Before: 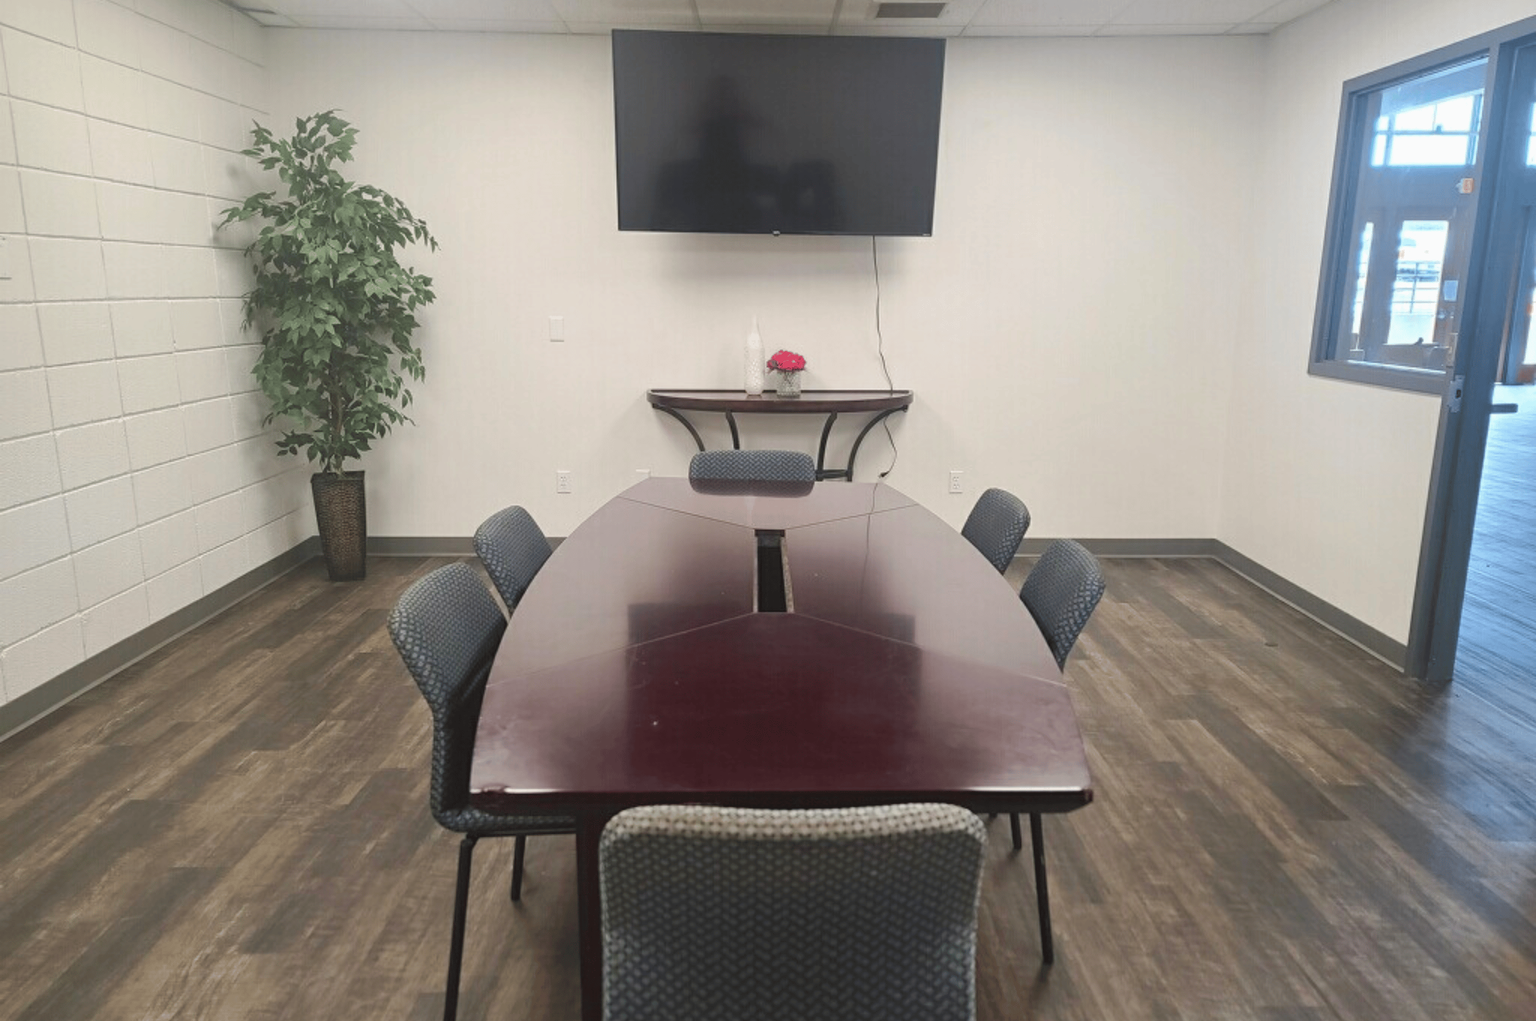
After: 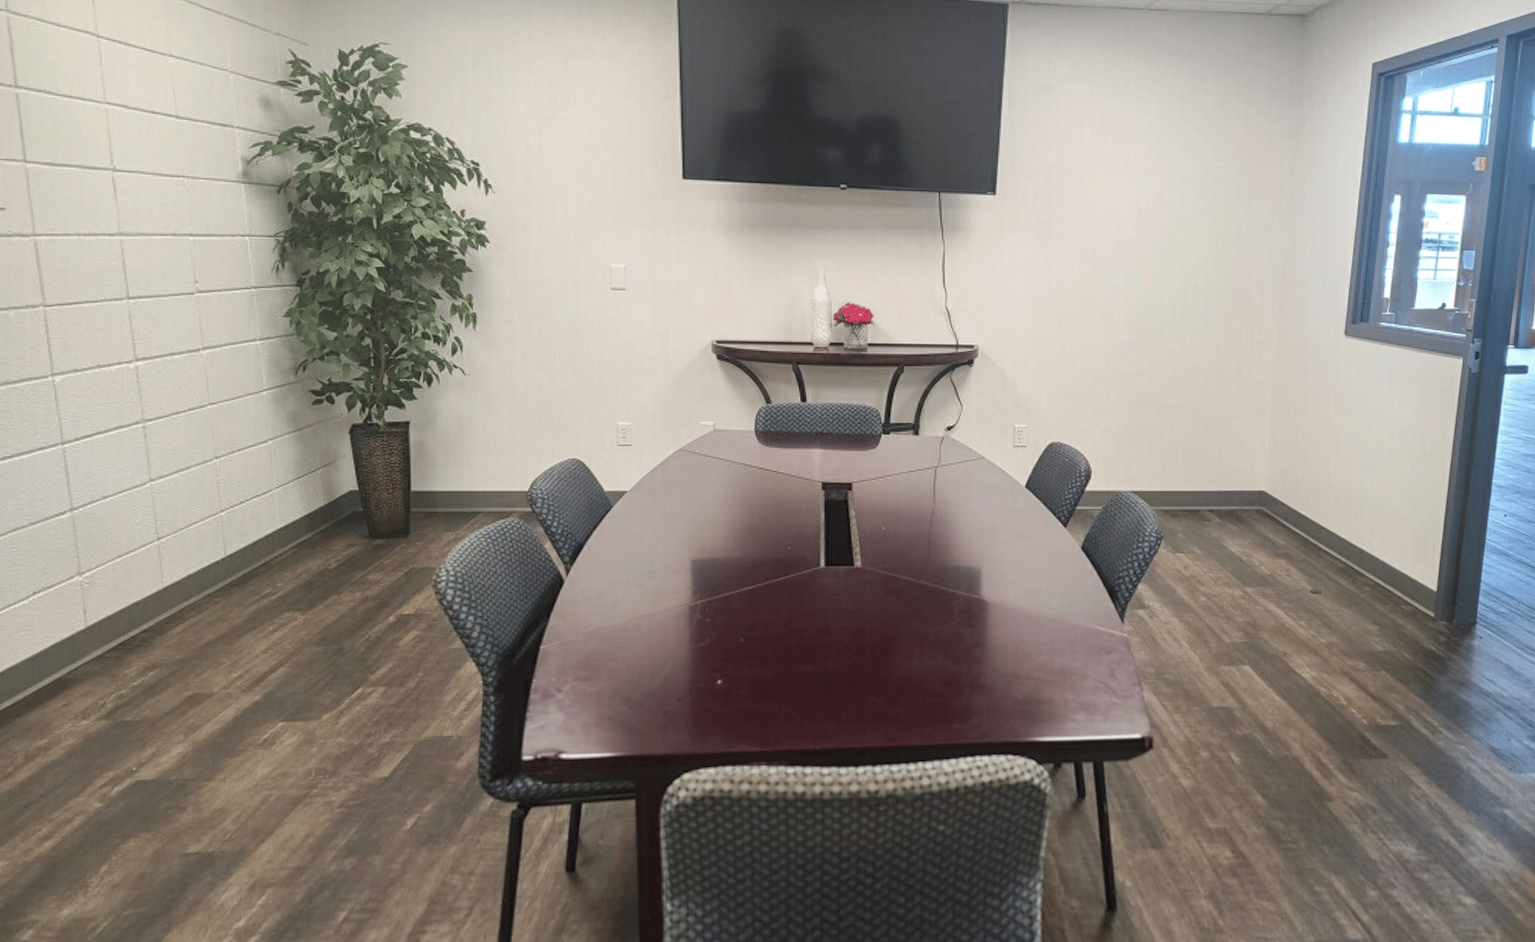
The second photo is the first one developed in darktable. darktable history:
rotate and perspective: rotation -0.013°, lens shift (vertical) -0.027, lens shift (horizontal) 0.178, crop left 0.016, crop right 0.989, crop top 0.082, crop bottom 0.918
contrast brightness saturation: contrast 0.01, saturation -0.05
local contrast: on, module defaults
color zones: curves: ch2 [(0, 0.5) (0.143, 0.5) (0.286, 0.489) (0.415, 0.421) (0.571, 0.5) (0.714, 0.5) (0.857, 0.5) (1, 0.5)]
